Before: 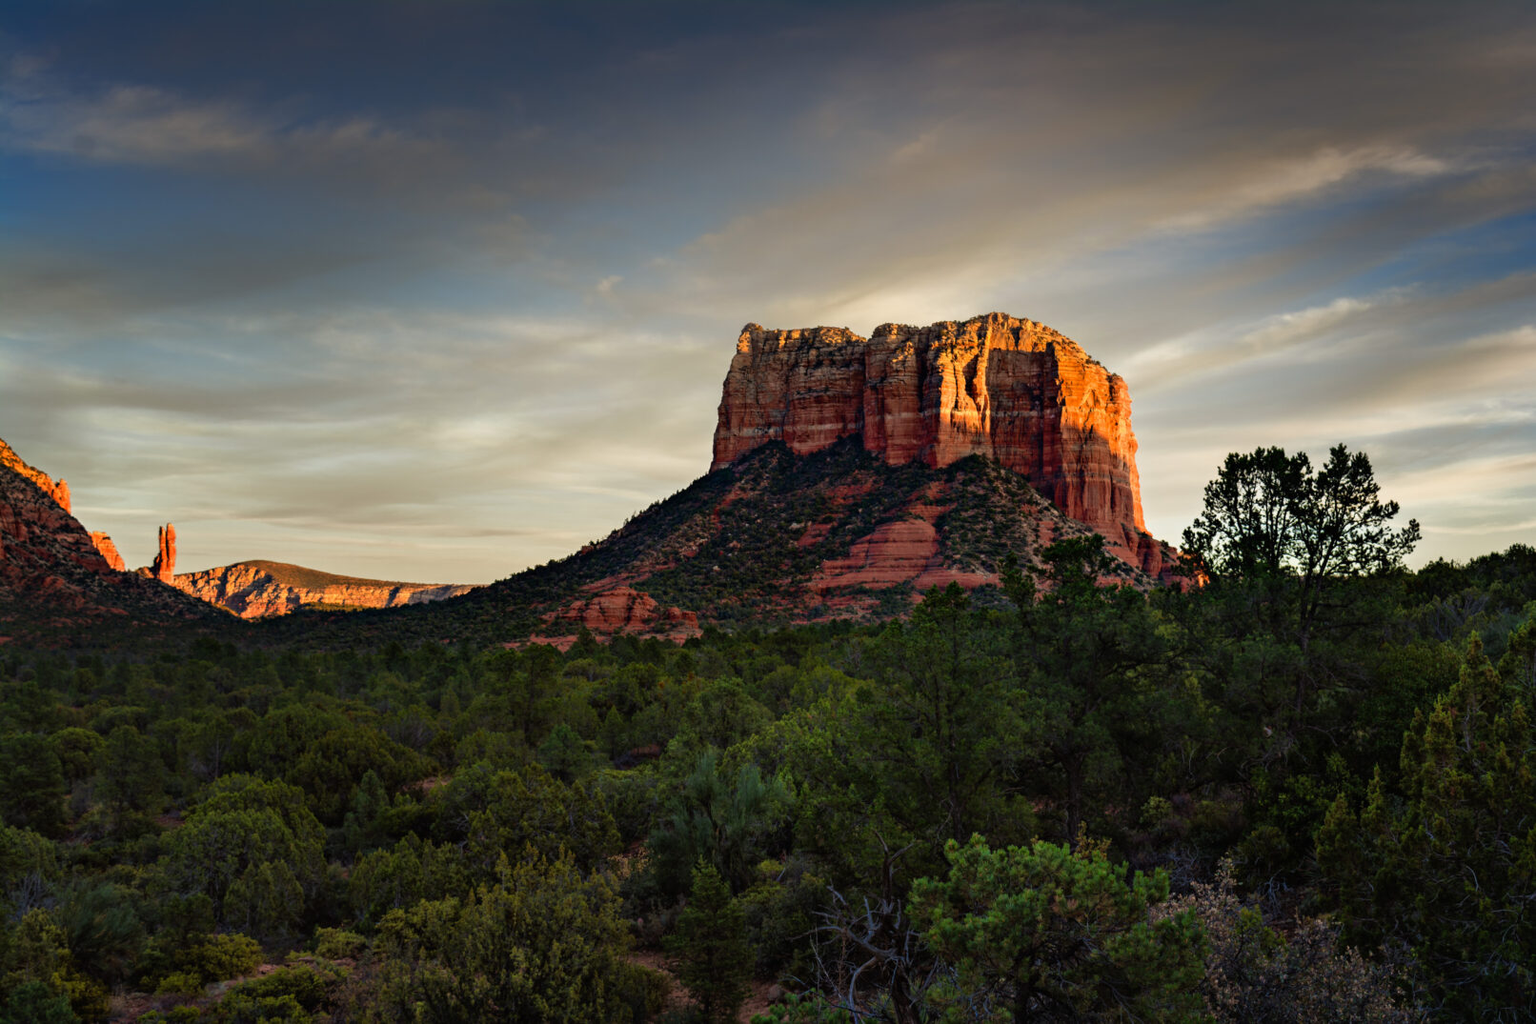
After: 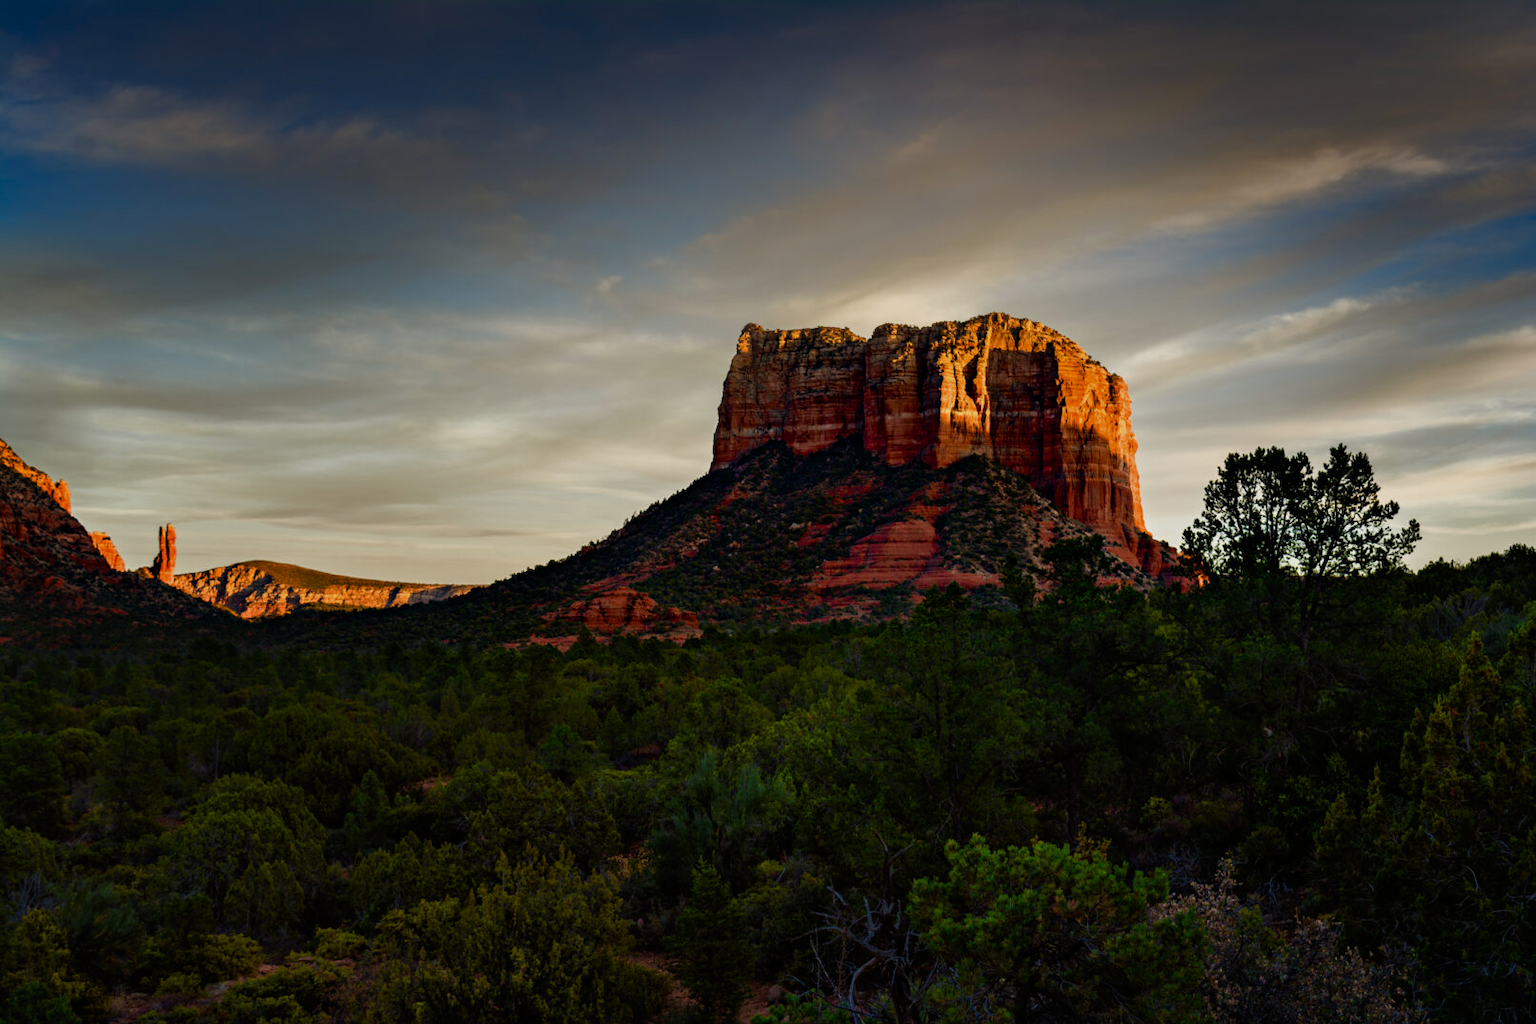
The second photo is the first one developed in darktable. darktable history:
color balance rgb: power › luminance -14.999%, global offset › hue 171.94°, white fulcrum 1.01 EV, perceptual saturation grading › global saturation 20%, perceptual saturation grading › highlights -24.804%, perceptual saturation grading › shadows 50.425%
